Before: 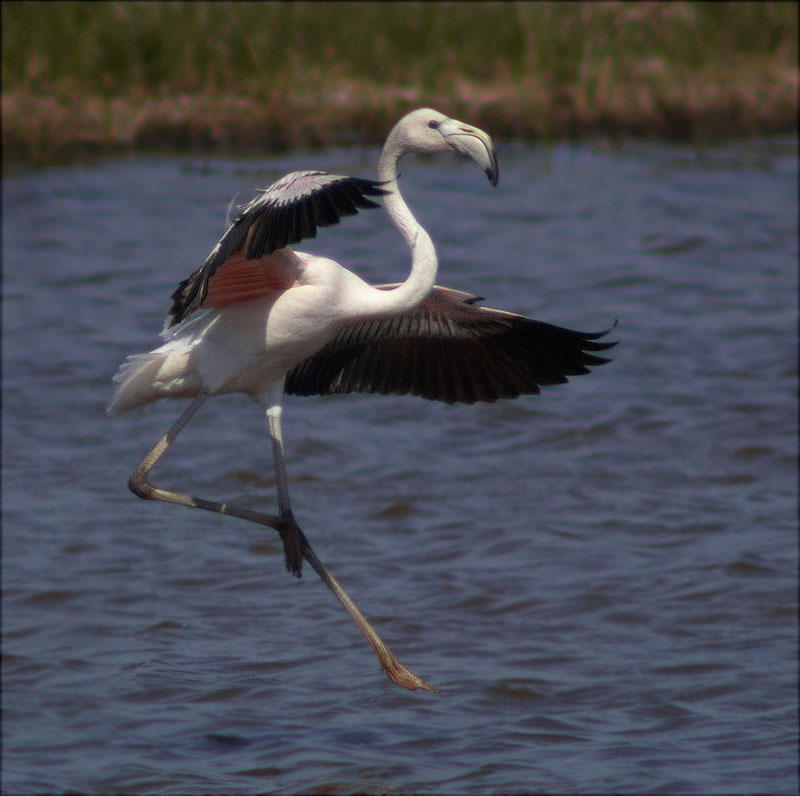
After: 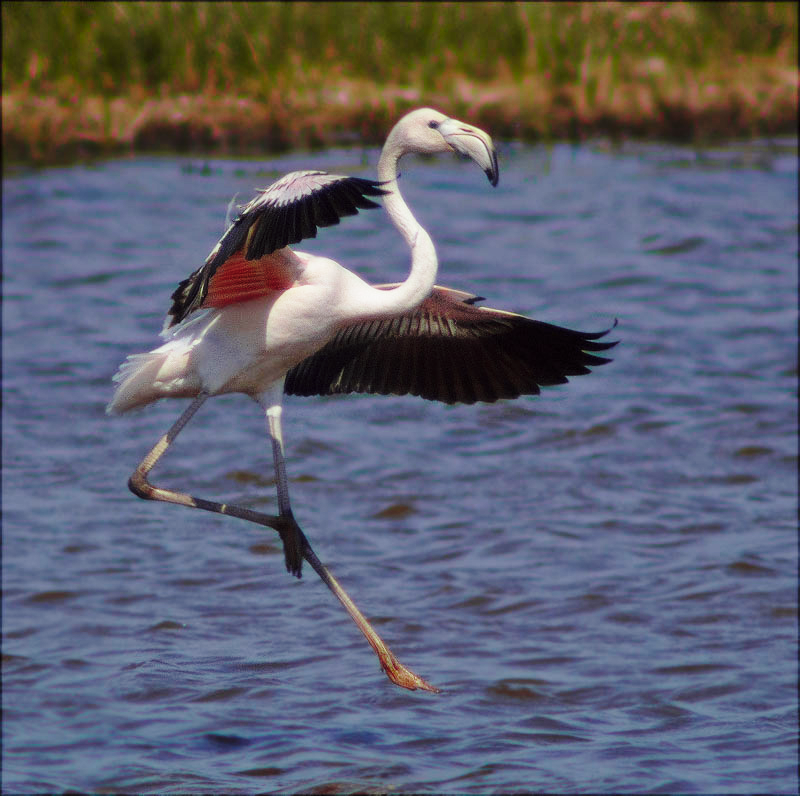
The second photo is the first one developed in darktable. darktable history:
color balance: lift [1, 1, 0.999, 1.001], gamma [1, 1.003, 1.005, 0.995], gain [1, 0.992, 0.988, 1.012], contrast 5%, output saturation 110%
base curve: curves: ch0 [(0, 0) (0.028, 0.03) (0.121, 0.232) (0.46, 0.748) (0.859, 0.968) (1, 1)], preserve colors none
tone equalizer: -8 EV 0.25 EV, -7 EV 0.417 EV, -6 EV 0.417 EV, -5 EV 0.25 EV, -3 EV -0.25 EV, -2 EV -0.417 EV, -1 EV -0.417 EV, +0 EV -0.25 EV, edges refinement/feathering 500, mask exposure compensation -1.57 EV, preserve details guided filter
